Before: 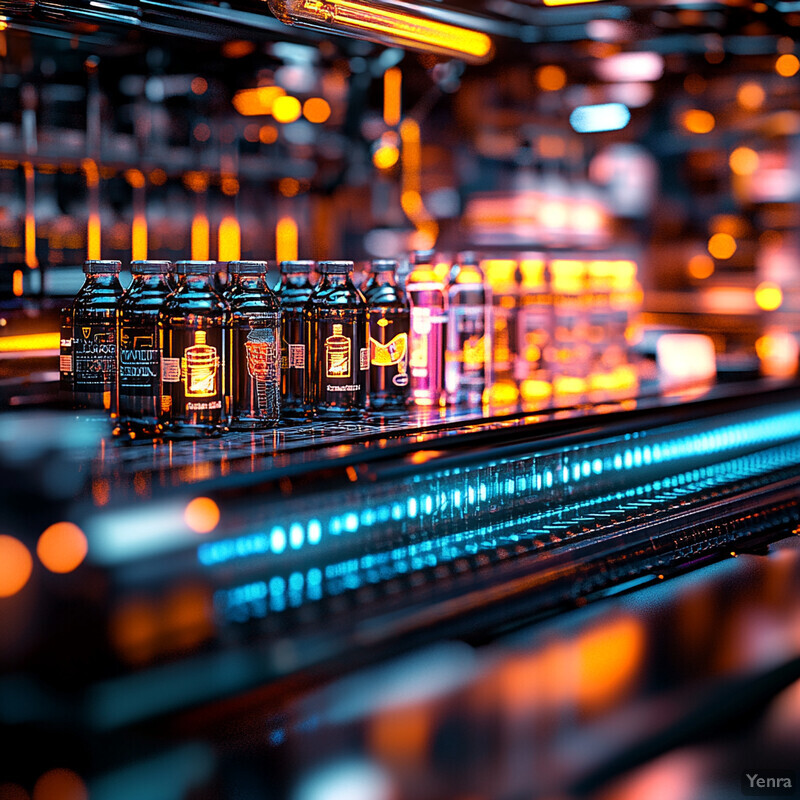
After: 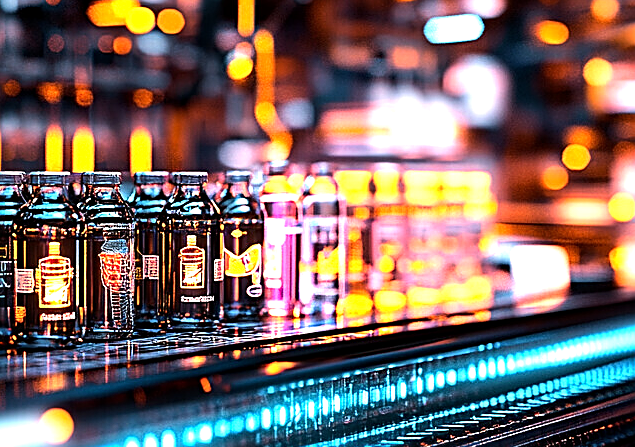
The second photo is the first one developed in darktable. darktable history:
sharpen: on, module defaults
tone equalizer: -8 EV -0.724 EV, -7 EV -0.675 EV, -6 EV -0.628 EV, -5 EV -0.419 EV, -3 EV 0.398 EV, -2 EV 0.6 EV, -1 EV 0.697 EV, +0 EV 0.751 EV, edges refinement/feathering 500, mask exposure compensation -1.57 EV, preserve details no
crop: left 18.325%, top 11.125%, right 2.197%, bottom 32.884%
exposure: black level correction 0.001, exposure 0.5 EV, compensate exposure bias true, compensate highlight preservation false
